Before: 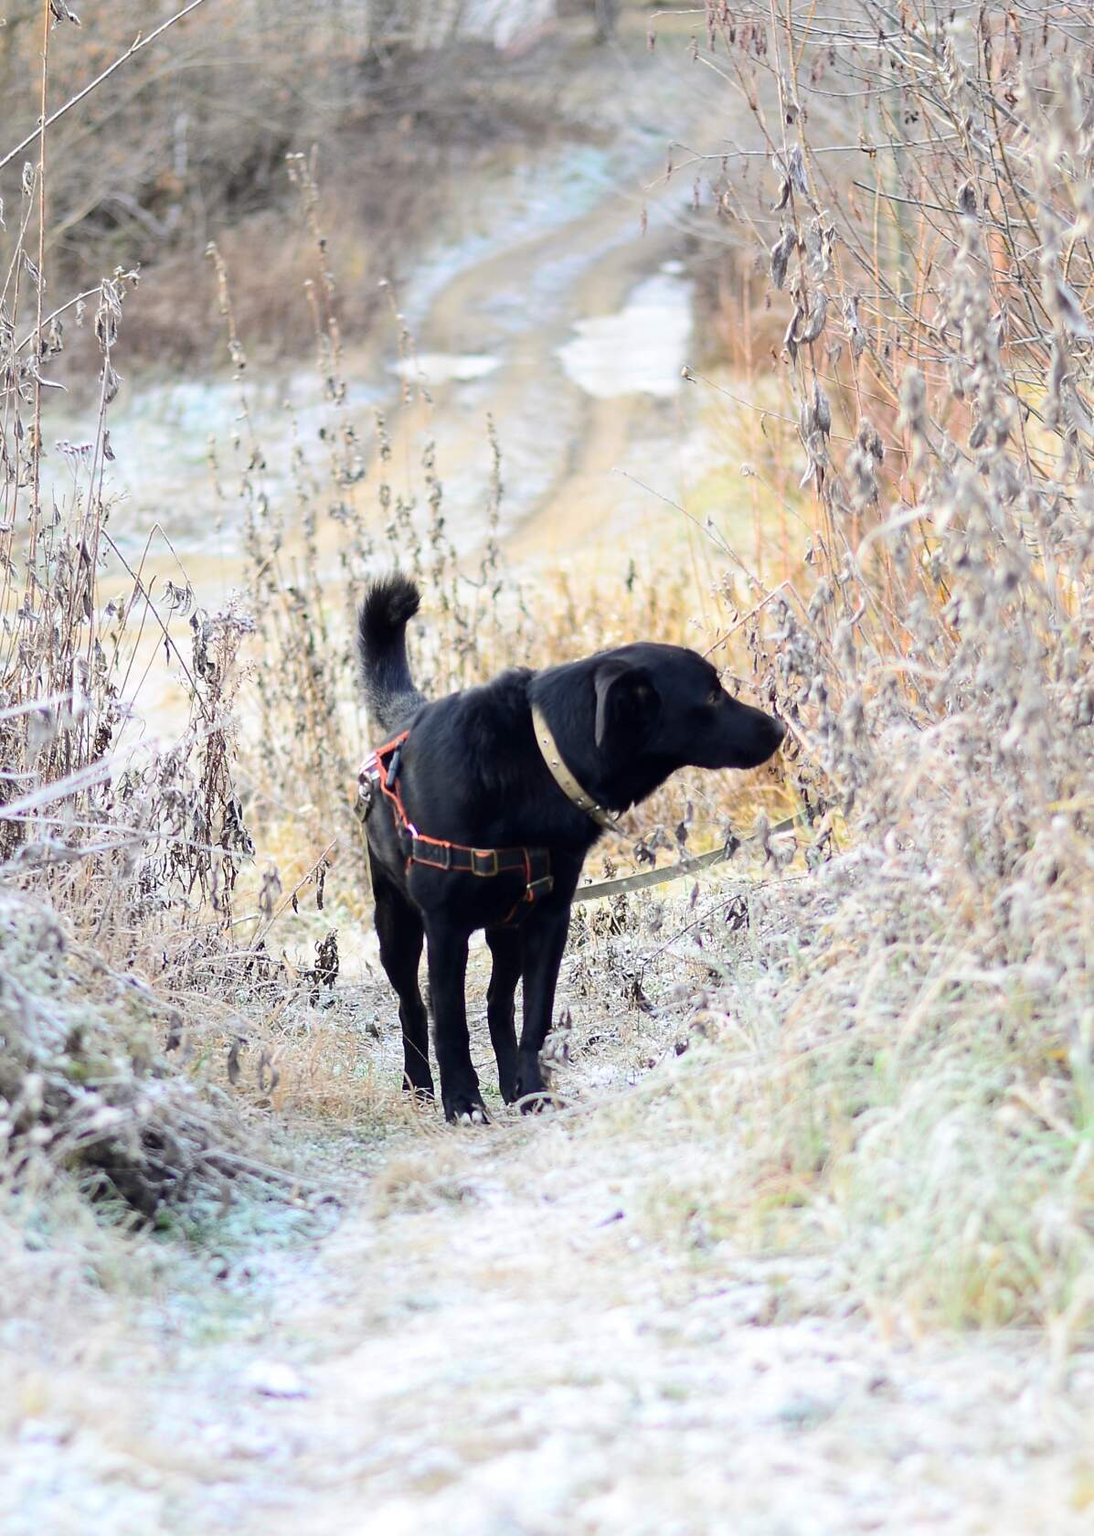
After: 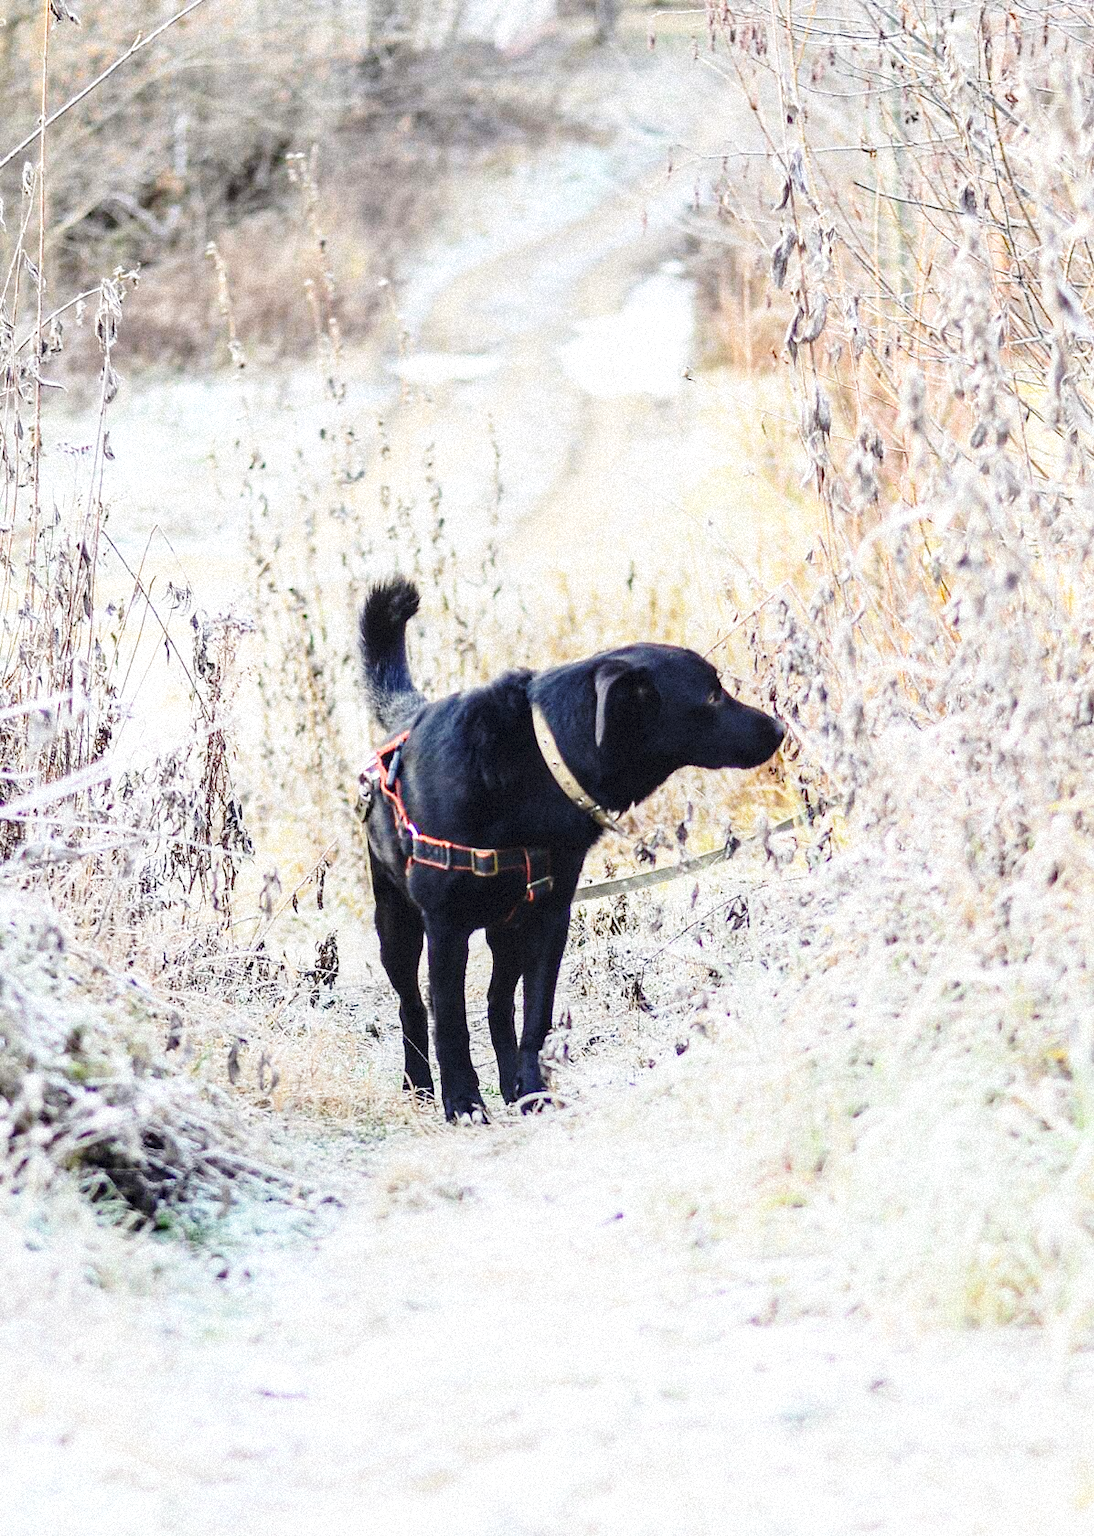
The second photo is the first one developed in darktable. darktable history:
grain: coarseness 9.38 ISO, strength 34.99%, mid-tones bias 0%
local contrast: detail 130%
base curve: curves: ch0 [(0, 0) (0.028, 0.03) (0.121, 0.232) (0.46, 0.748) (0.859, 0.968) (1, 1)], preserve colors none
